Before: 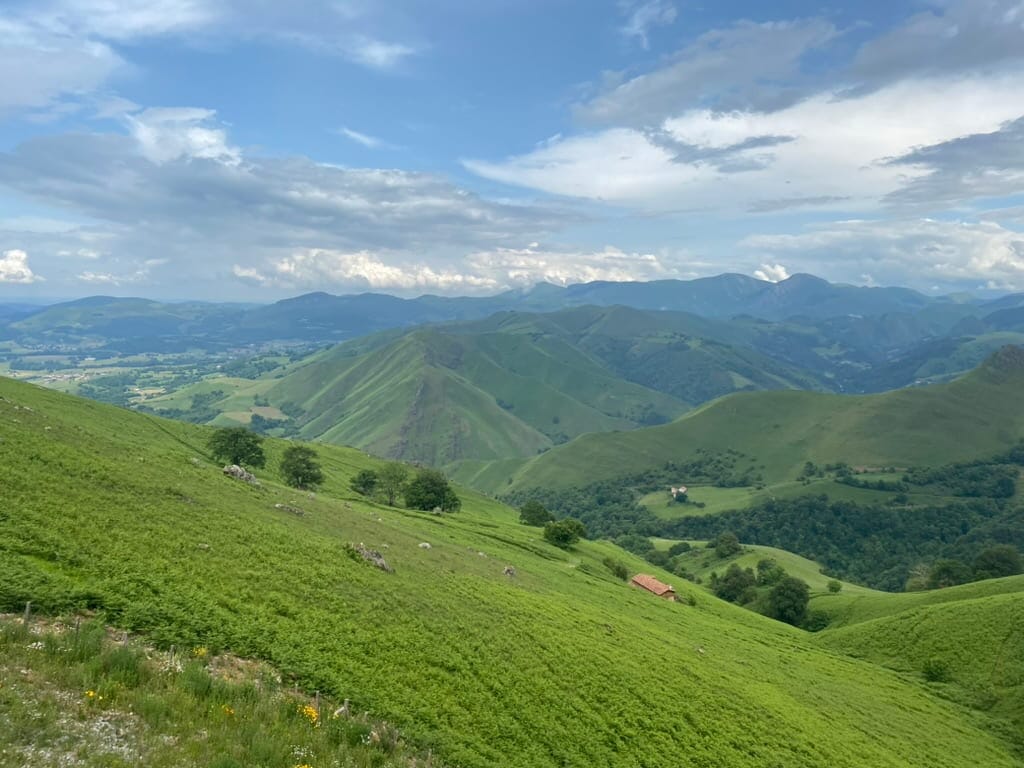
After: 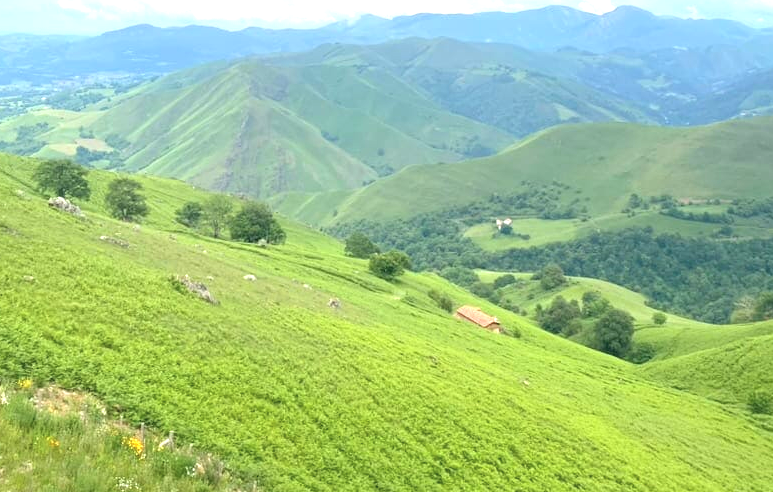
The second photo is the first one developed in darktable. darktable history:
contrast brightness saturation: brightness 0.142
crop and rotate: left 17.184%, top 35.021%, right 7.319%, bottom 0.831%
exposure: black level correction 0, exposure 1.2 EV, compensate highlight preservation false
tone equalizer: on, module defaults
